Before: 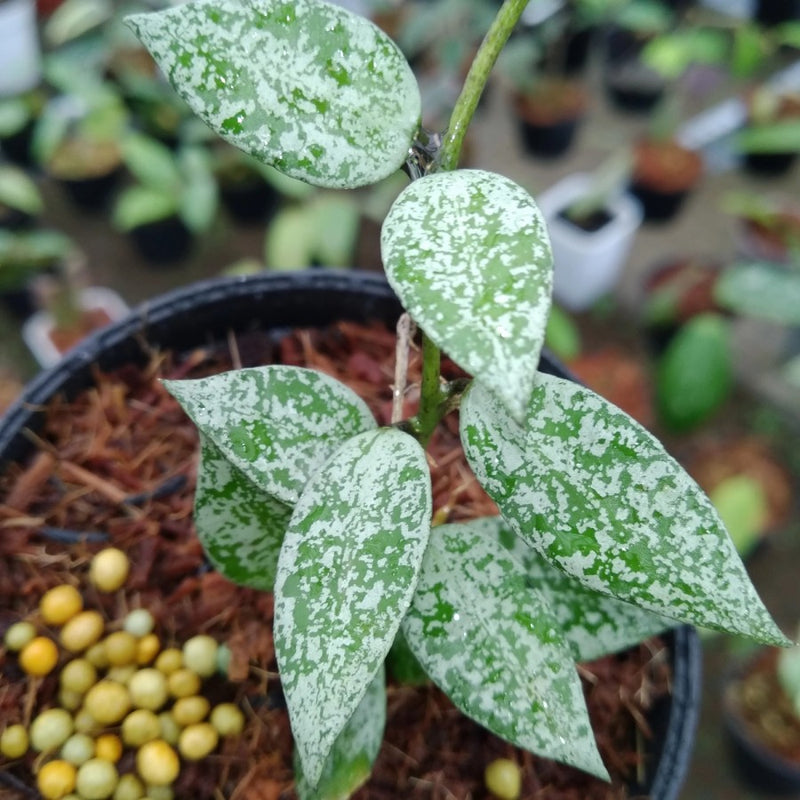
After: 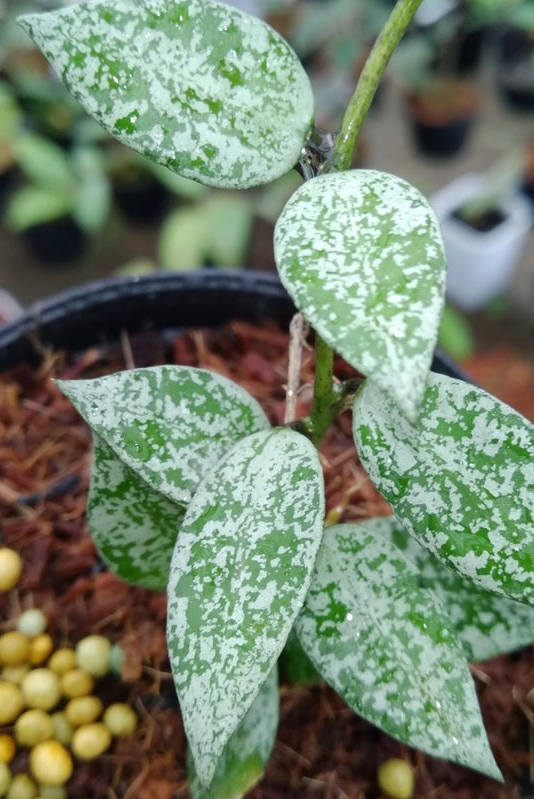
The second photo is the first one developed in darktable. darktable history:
crop and rotate: left 13.501%, right 19.712%
